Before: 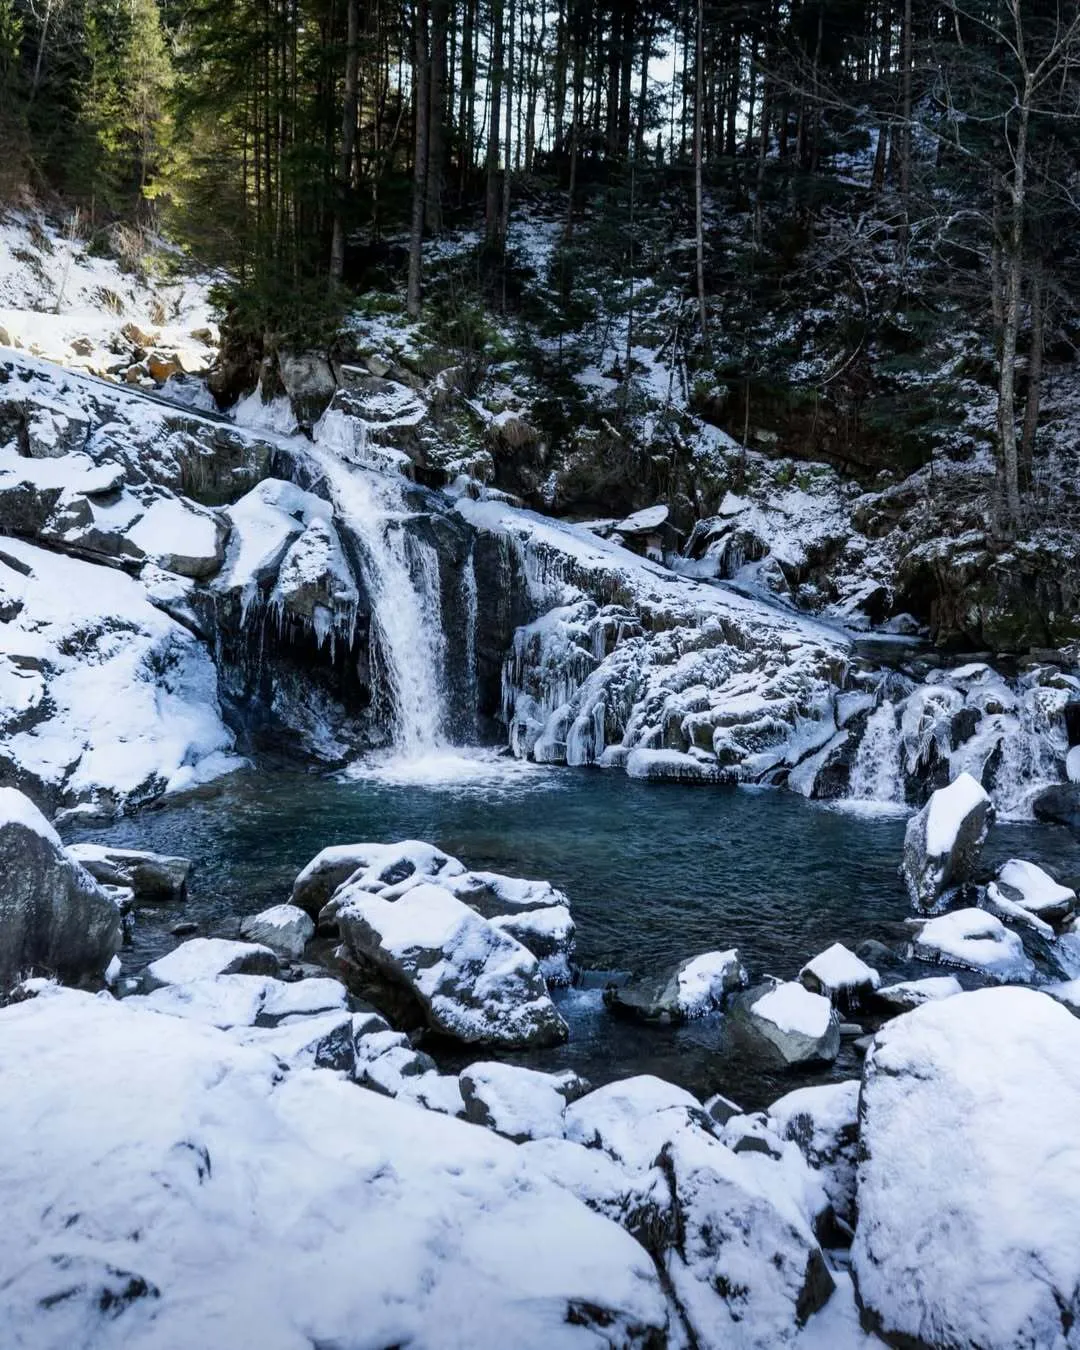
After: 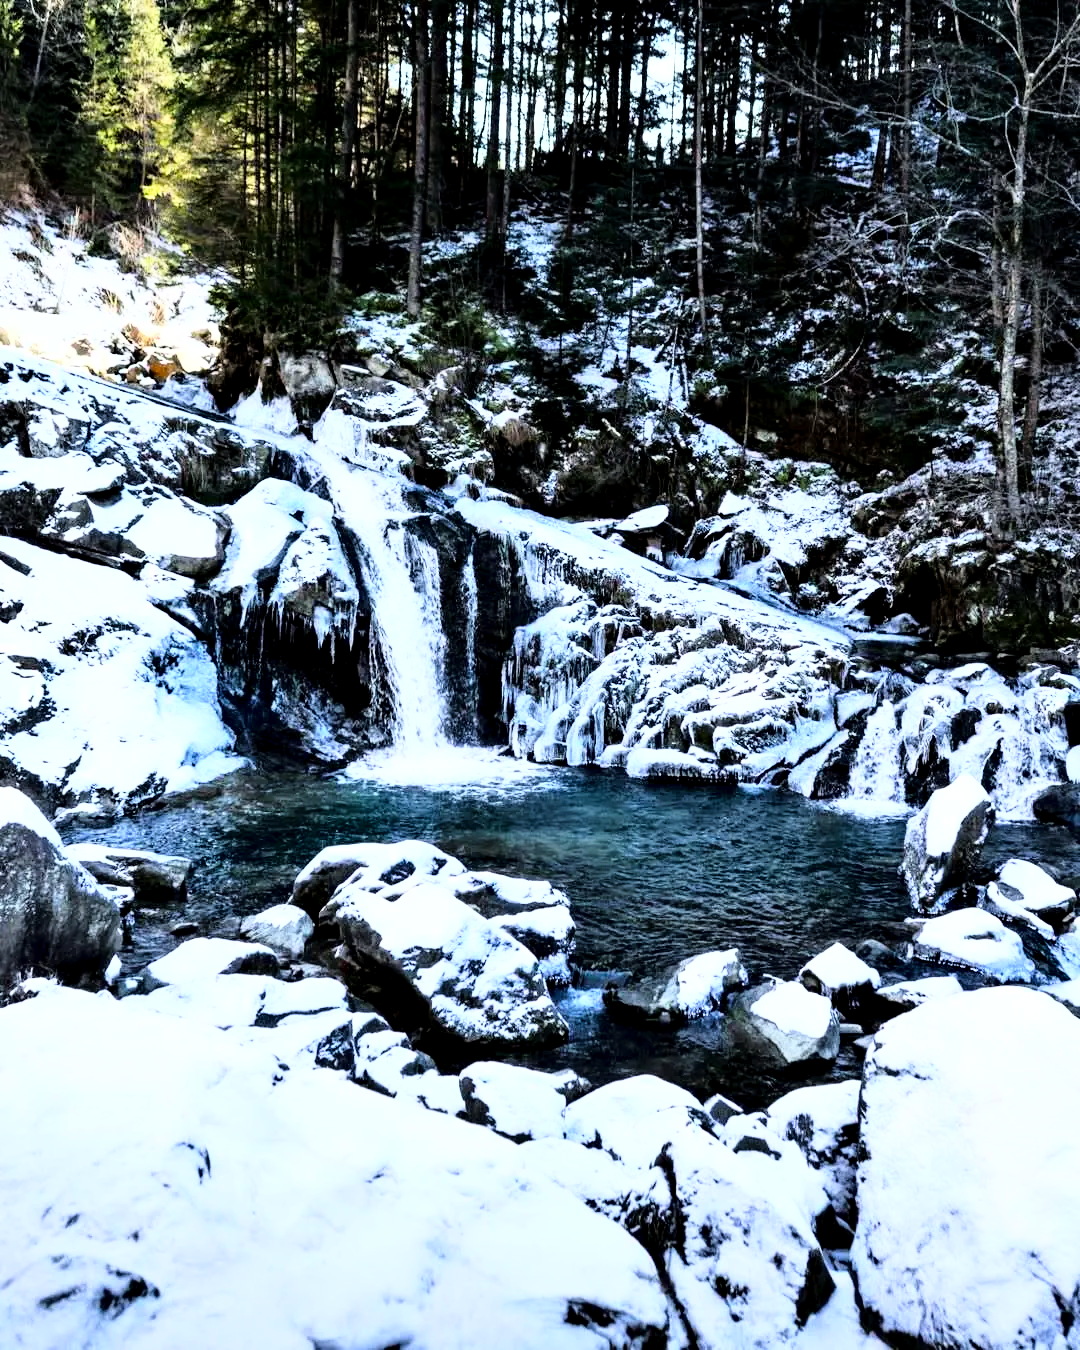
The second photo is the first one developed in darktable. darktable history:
contrast equalizer: octaves 7, y [[0.528, 0.548, 0.563, 0.562, 0.546, 0.526], [0.55 ×6], [0 ×6], [0 ×6], [0 ×6]]
base curve: curves: ch0 [(0, 0) (0.012, 0.01) (0.073, 0.168) (0.31, 0.711) (0.645, 0.957) (1, 1)]
